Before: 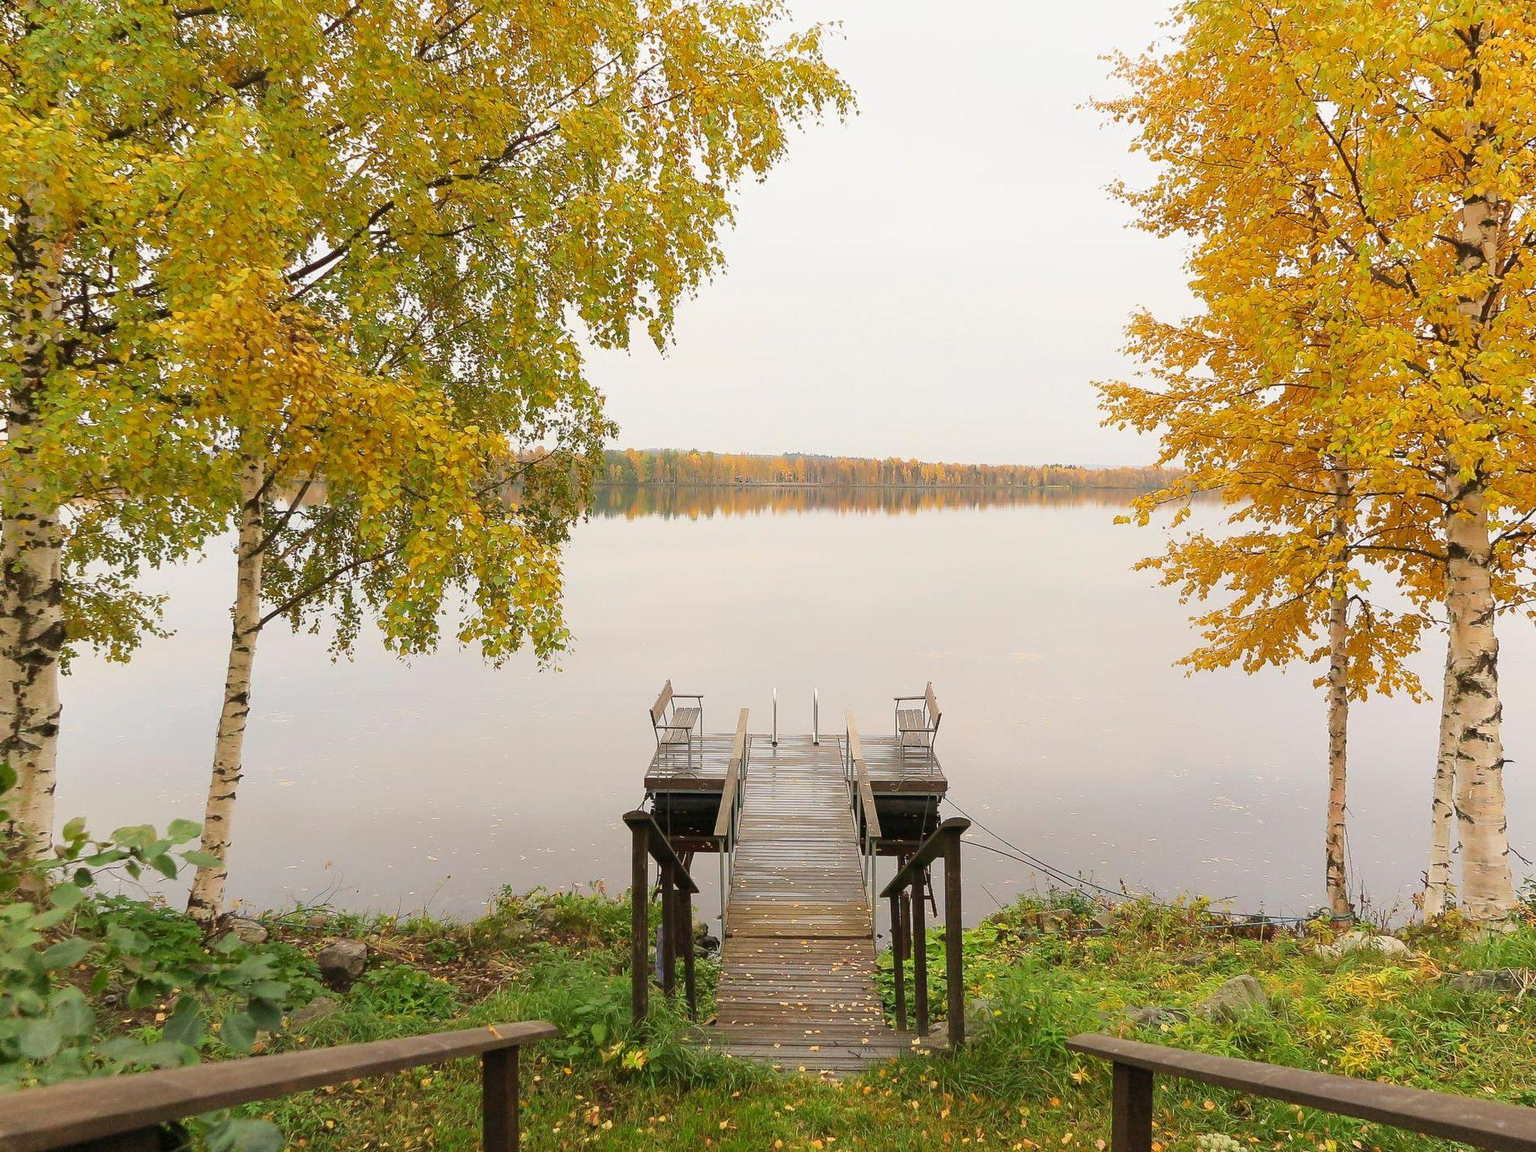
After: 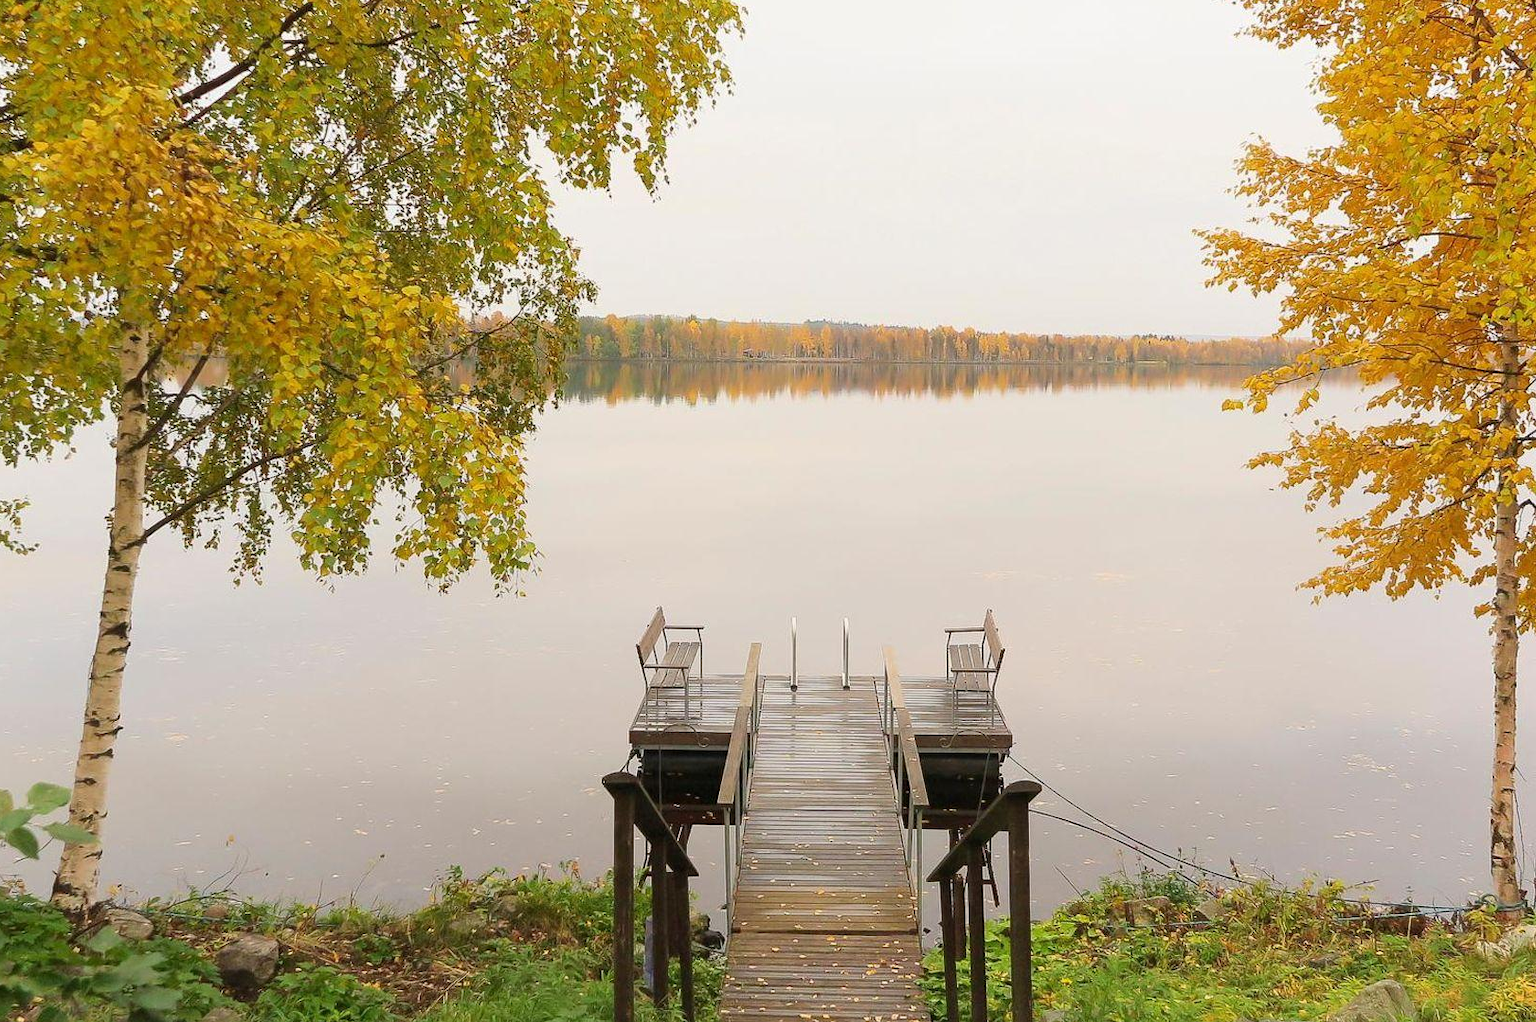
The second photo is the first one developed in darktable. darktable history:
crop: left 9.541%, top 17.371%, right 11.269%, bottom 12.336%
